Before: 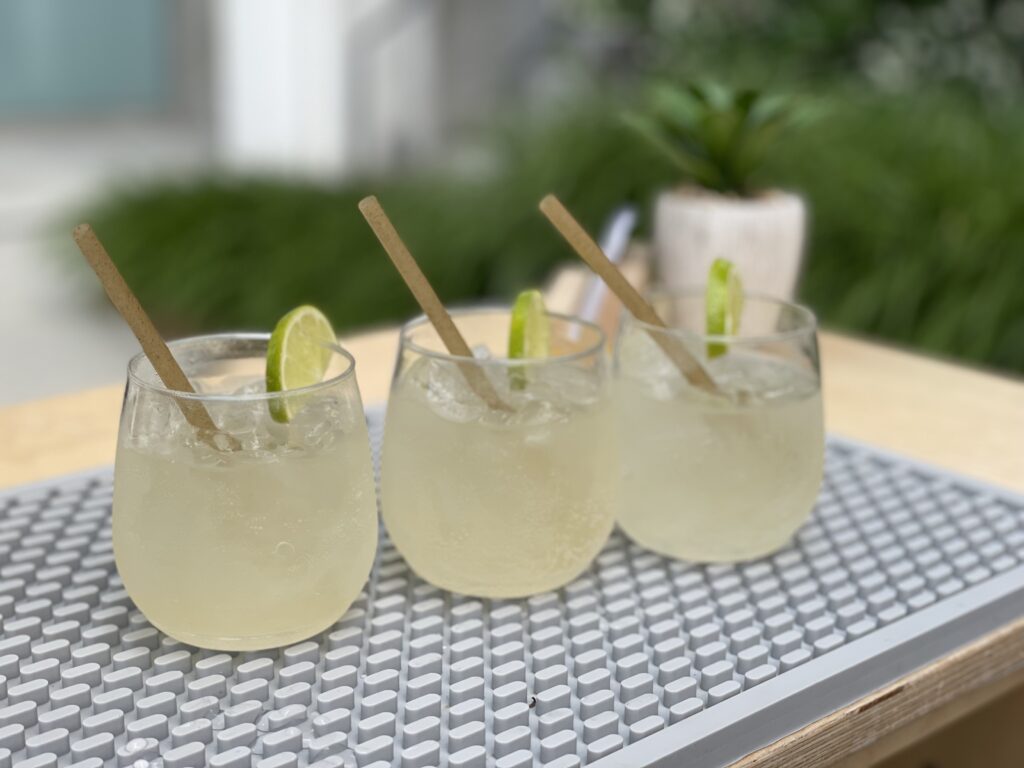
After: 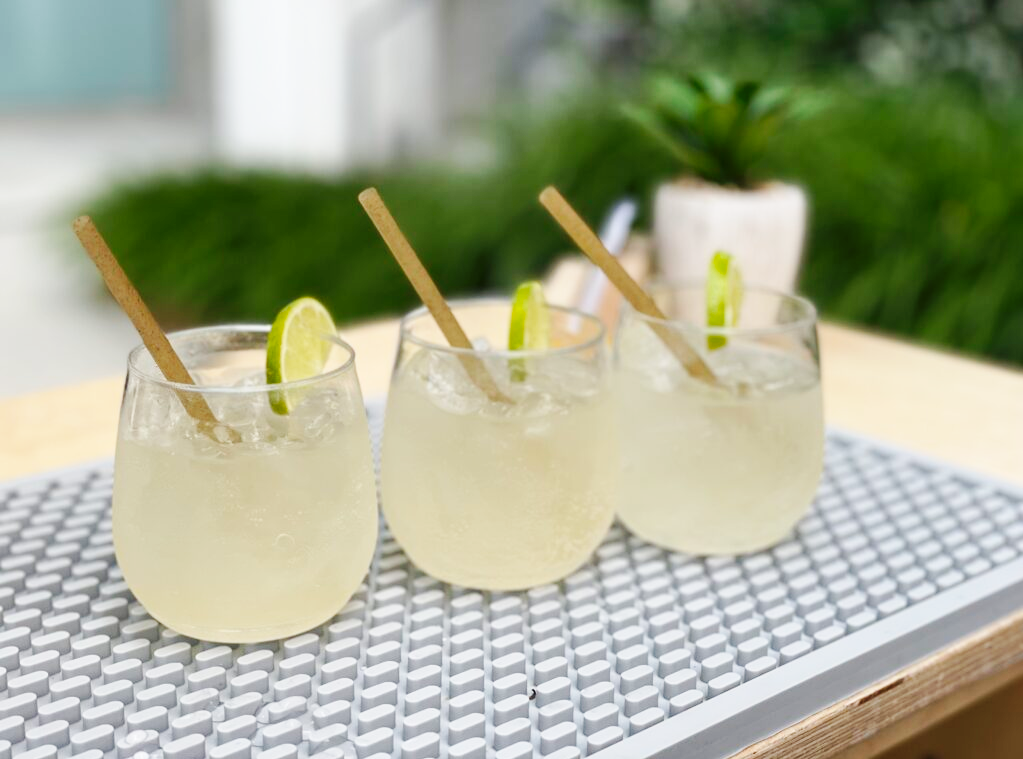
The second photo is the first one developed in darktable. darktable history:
base curve: curves: ch0 [(0, 0) (0.032, 0.025) (0.121, 0.166) (0.206, 0.329) (0.605, 0.79) (1, 1)], preserve colors none
crop: top 1.043%, right 0.094%
